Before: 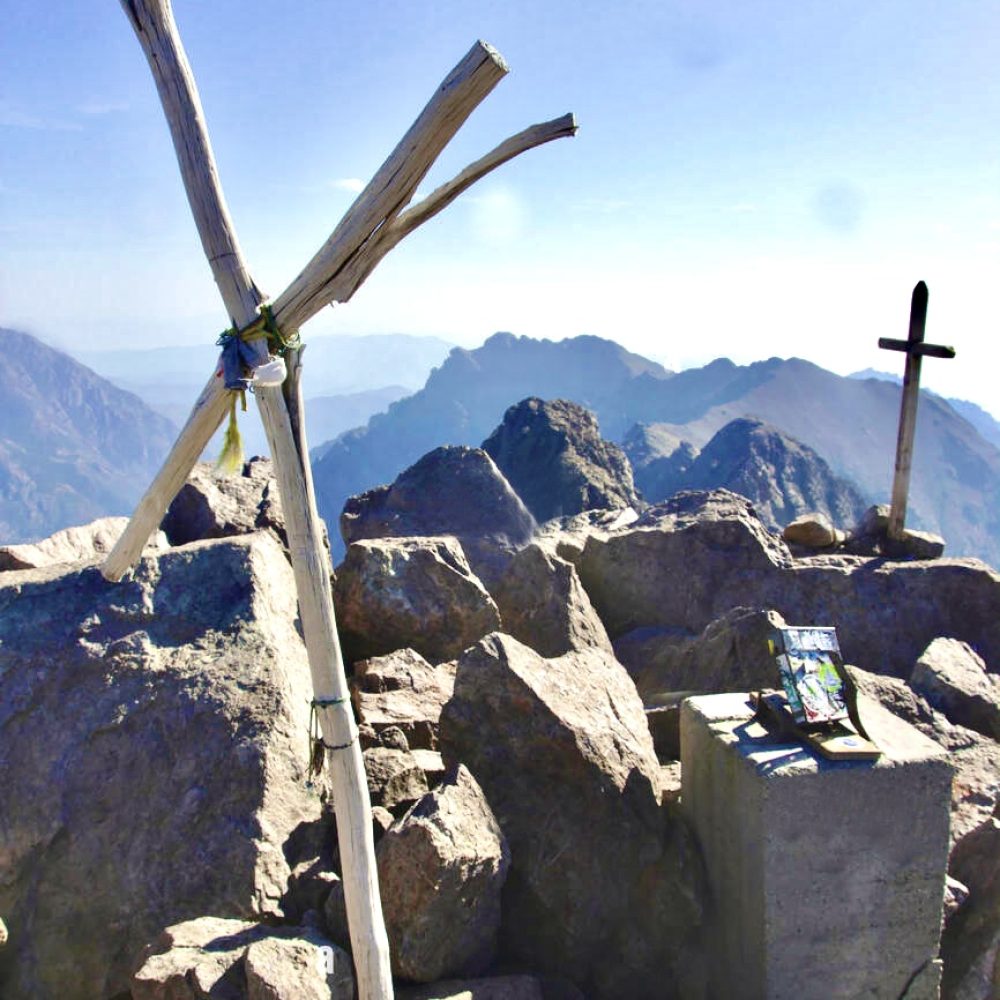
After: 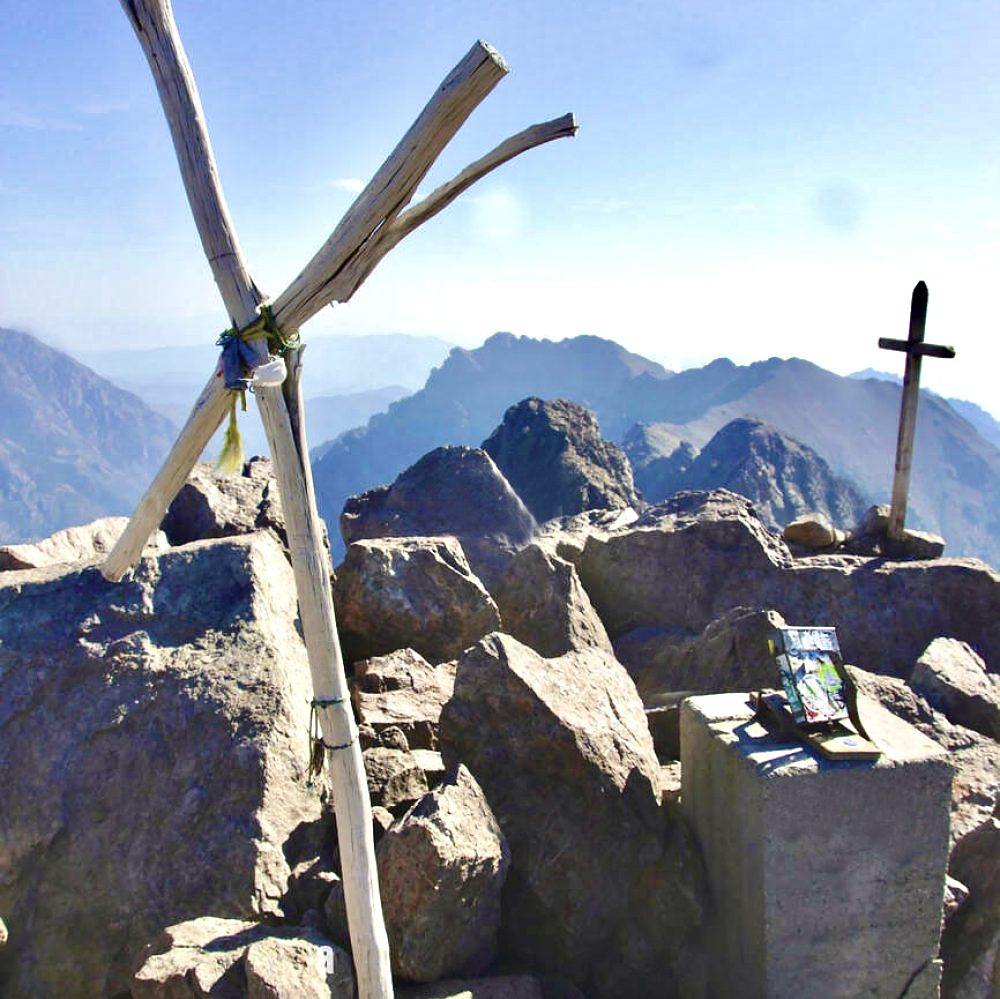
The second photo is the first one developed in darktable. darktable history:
sharpen: radius 1, threshold 1
crop: bottom 0.071%
